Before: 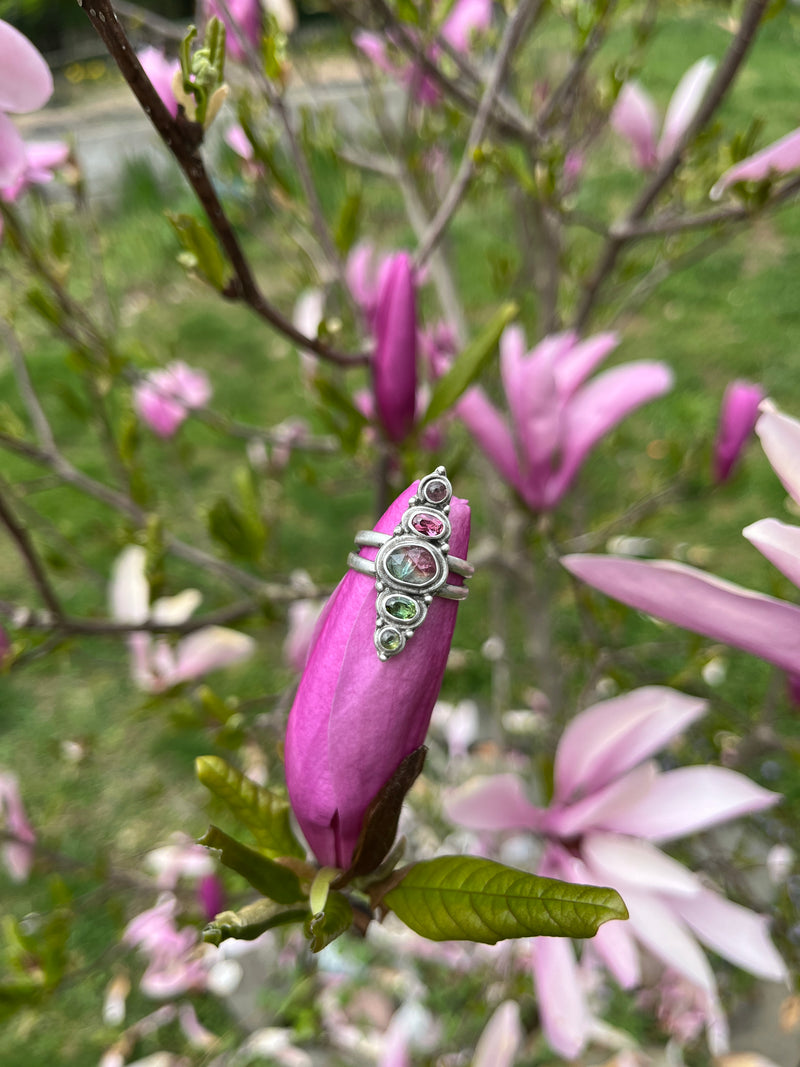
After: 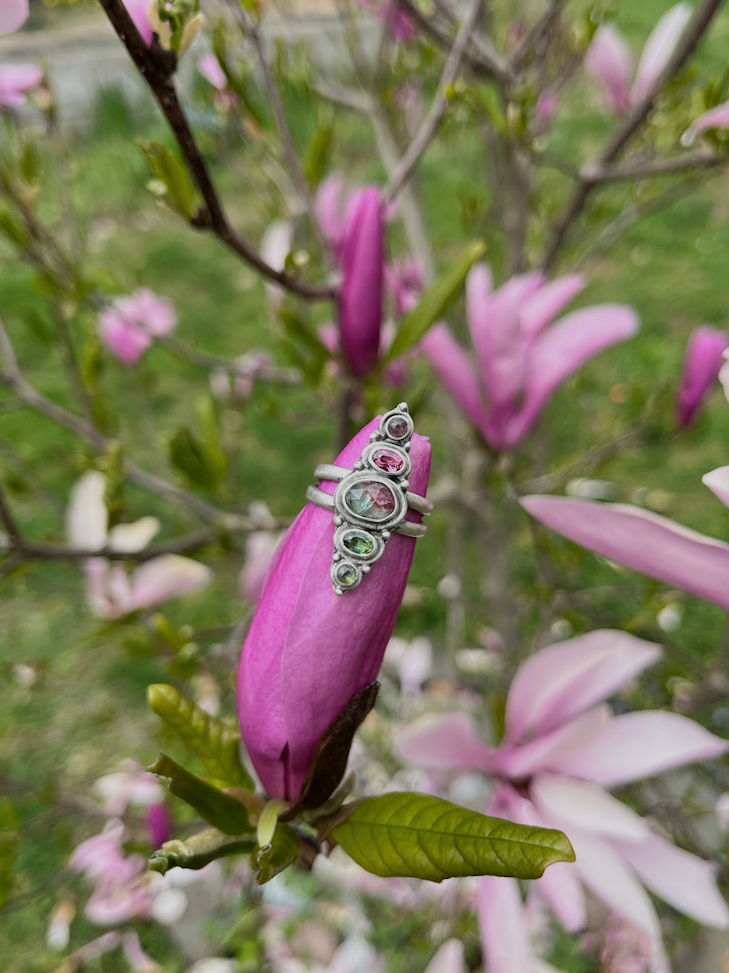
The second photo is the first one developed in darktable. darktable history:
crop and rotate: angle -1.96°, left 3.097%, top 4.154%, right 1.586%, bottom 0.529%
filmic rgb: hardness 4.17, contrast 0.921
